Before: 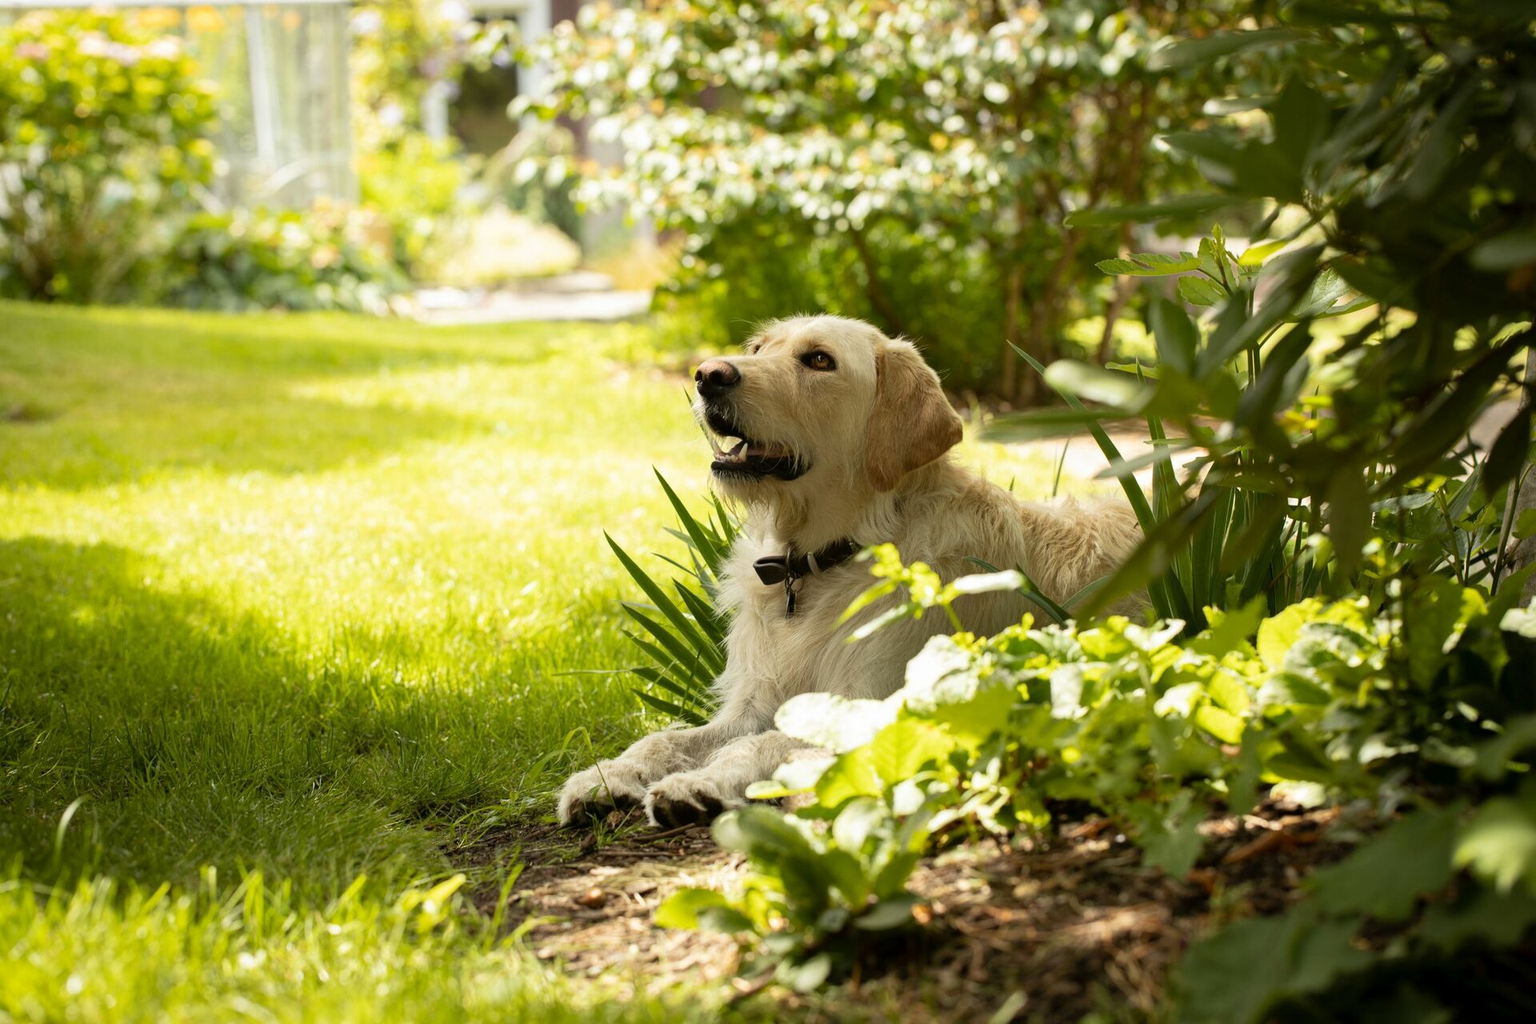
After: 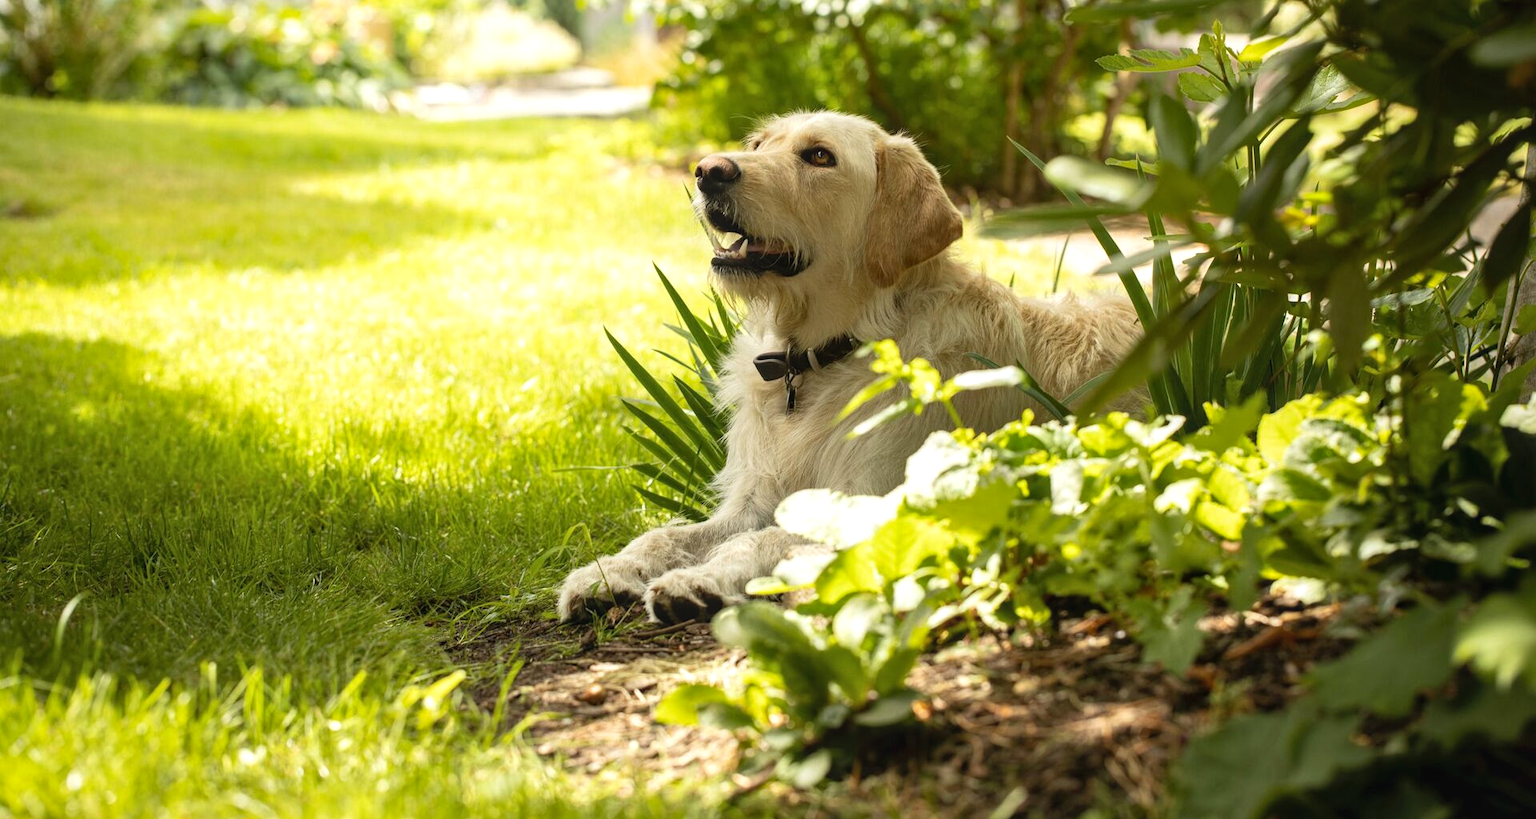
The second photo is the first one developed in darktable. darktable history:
exposure: exposure 0.207 EV, compensate highlight preservation false
local contrast: detail 110%
crop and rotate: top 19.998%
